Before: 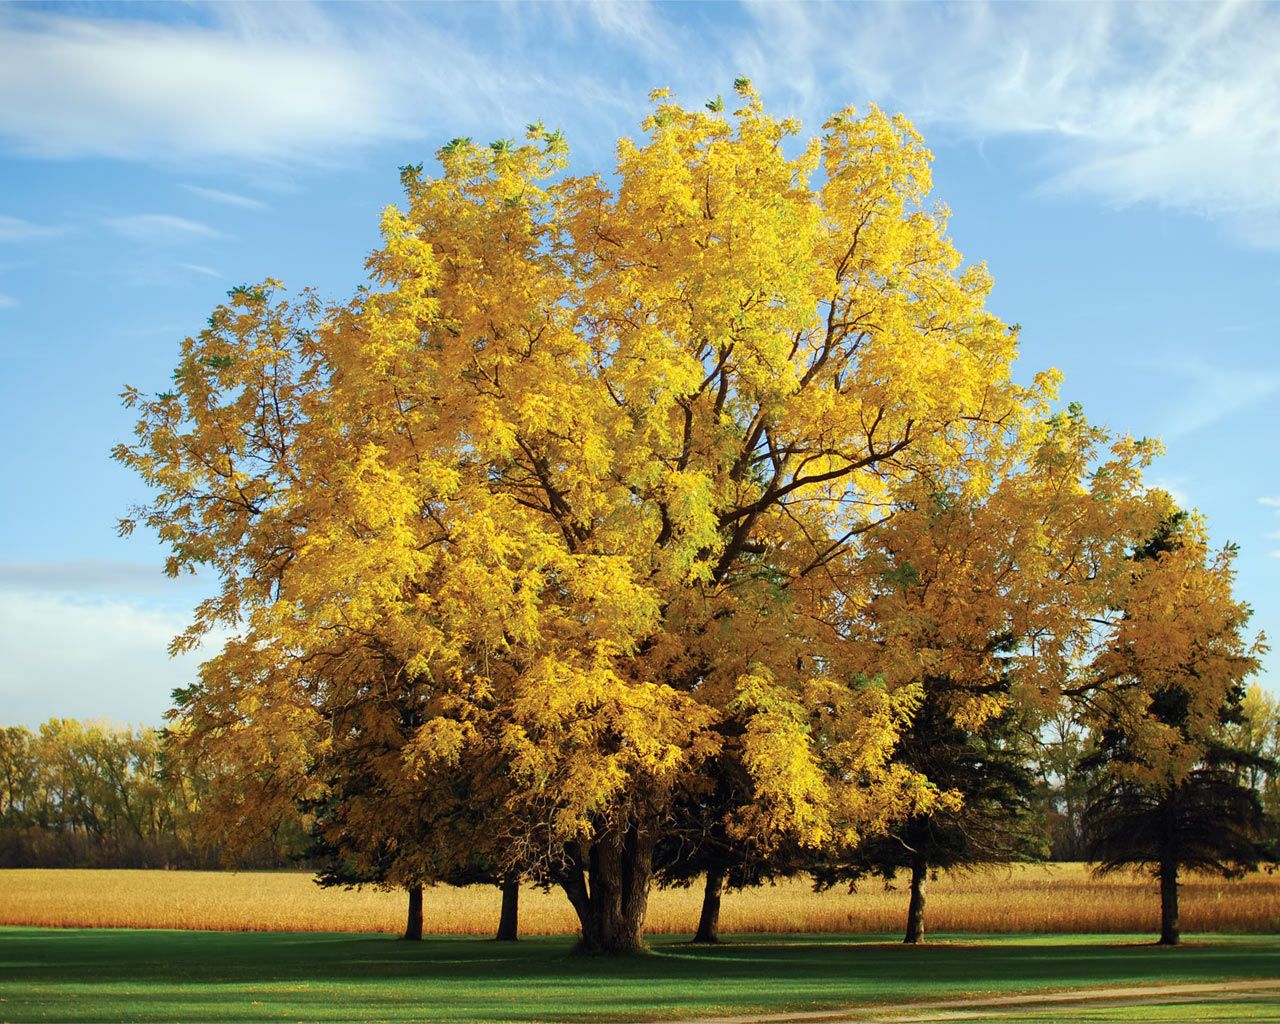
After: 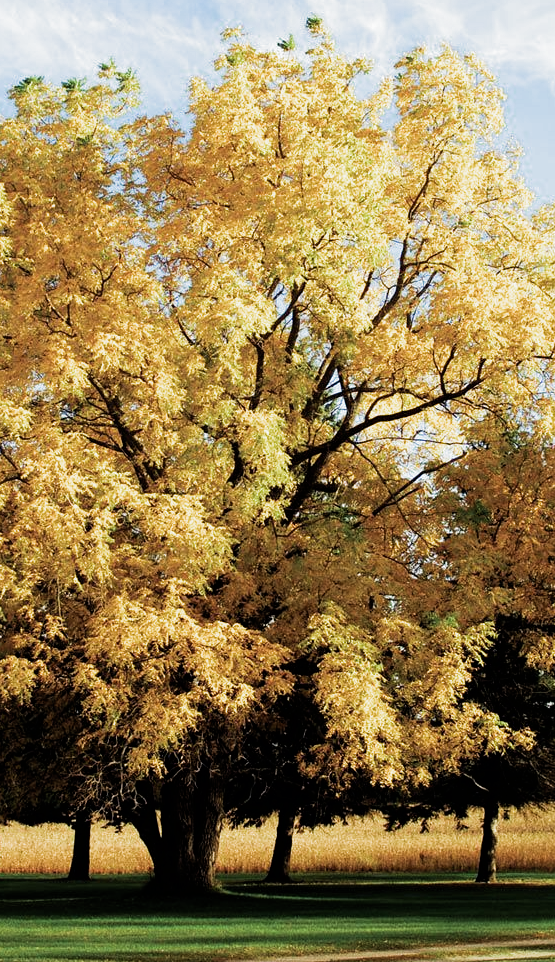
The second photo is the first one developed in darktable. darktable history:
crop: left 33.452%, top 6.025%, right 23.155%
filmic rgb: black relative exposure -8.2 EV, white relative exposure 2.2 EV, threshold 3 EV, hardness 7.11, latitude 75%, contrast 1.325, highlights saturation mix -2%, shadows ↔ highlights balance 30%, preserve chrominance RGB euclidean norm, color science v5 (2021), contrast in shadows safe, contrast in highlights safe, enable highlight reconstruction true
